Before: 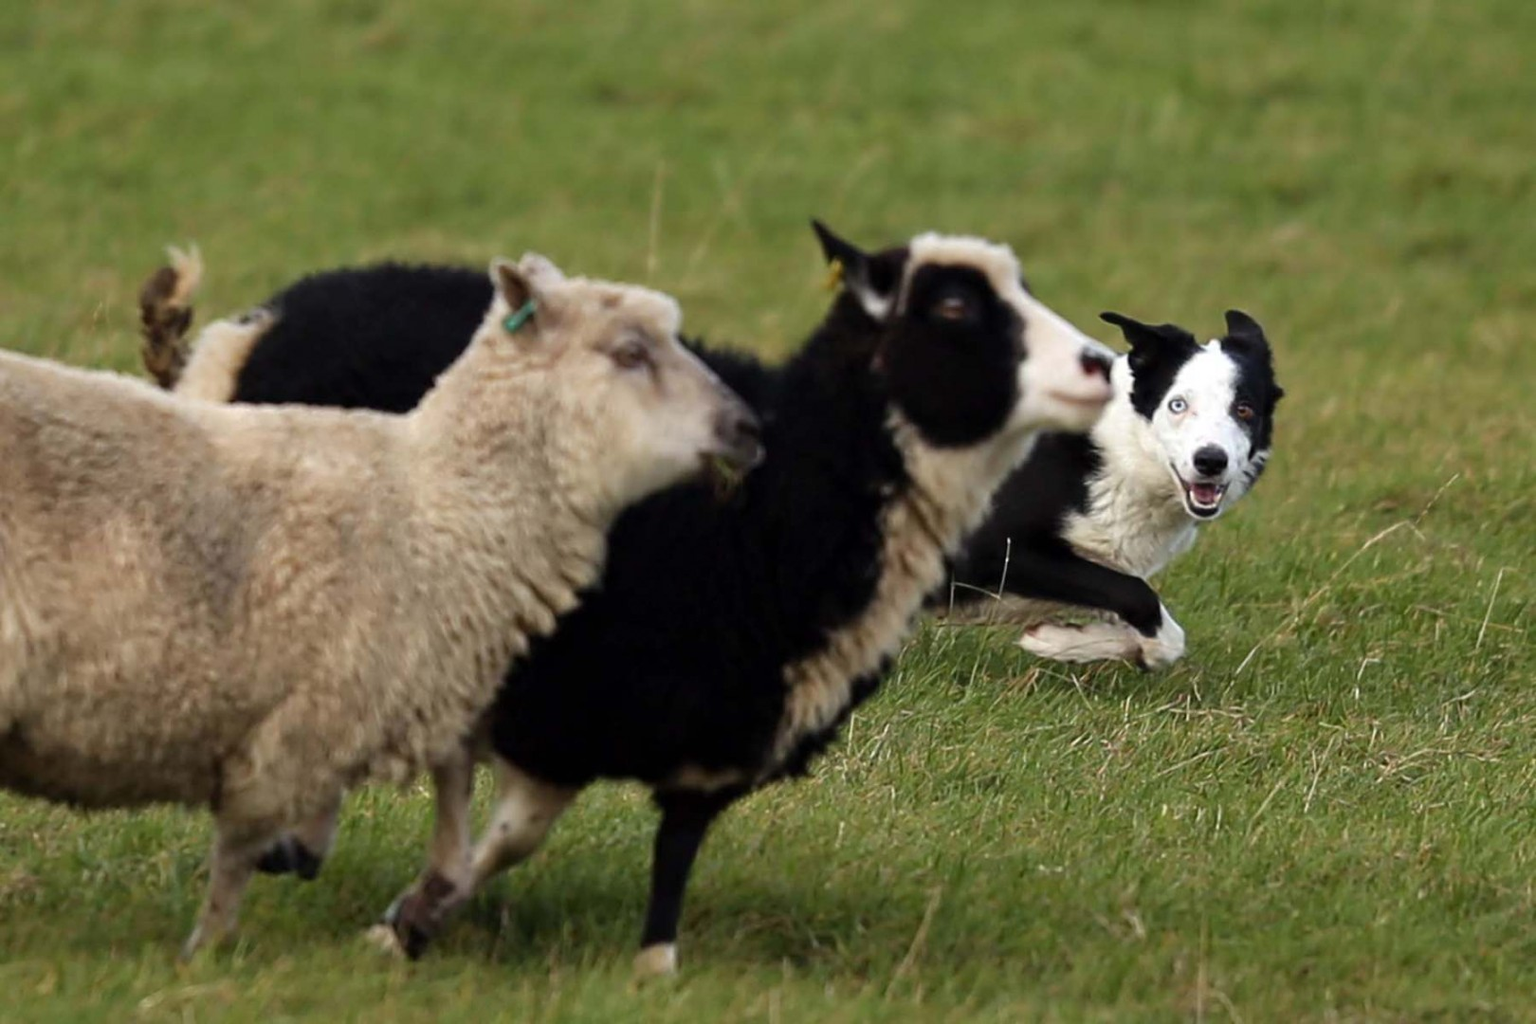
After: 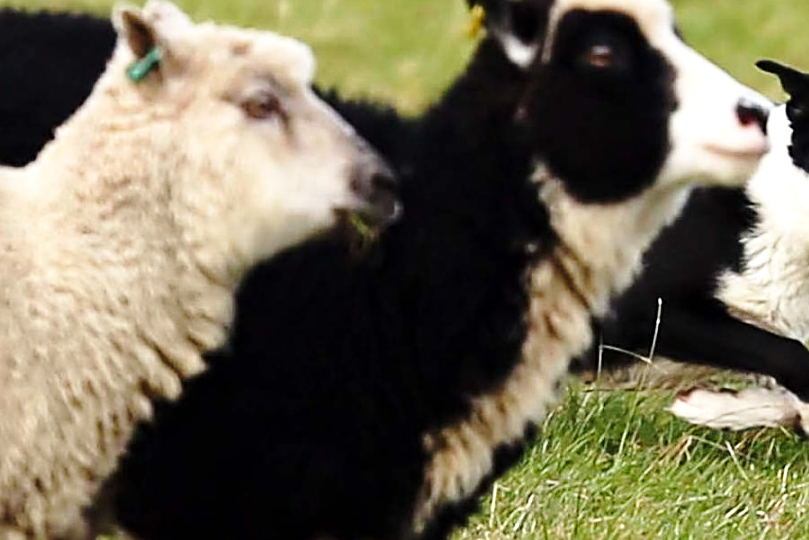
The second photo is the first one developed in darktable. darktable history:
sharpen: on, module defaults
base curve: curves: ch0 [(0, 0) (0.028, 0.03) (0.121, 0.232) (0.46, 0.748) (0.859, 0.968) (1, 1)], preserve colors none
crop: left 25%, top 25%, right 25%, bottom 25%
shadows and highlights: shadows -12.5, white point adjustment 4, highlights 28.33
